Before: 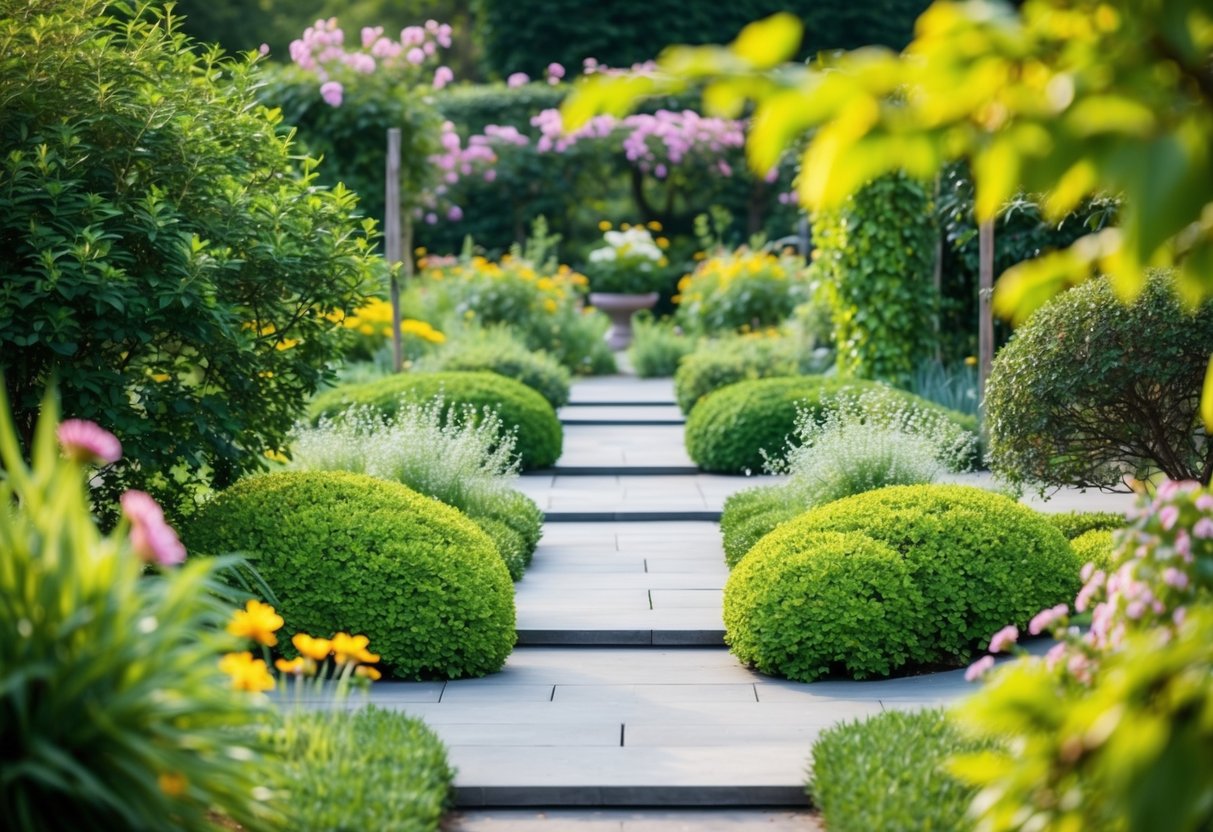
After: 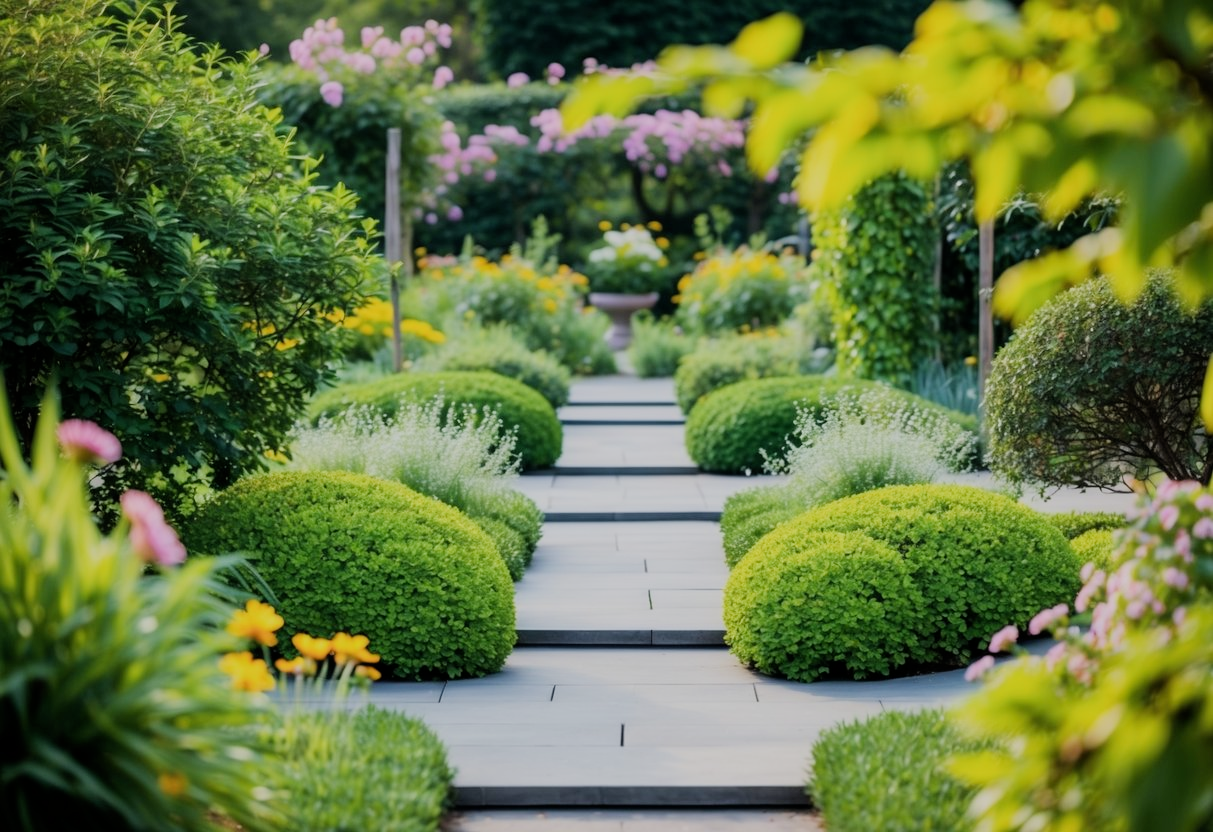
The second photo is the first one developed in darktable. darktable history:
filmic rgb: black relative exposure -16 EV, white relative exposure 6.91 EV, hardness 4.7
